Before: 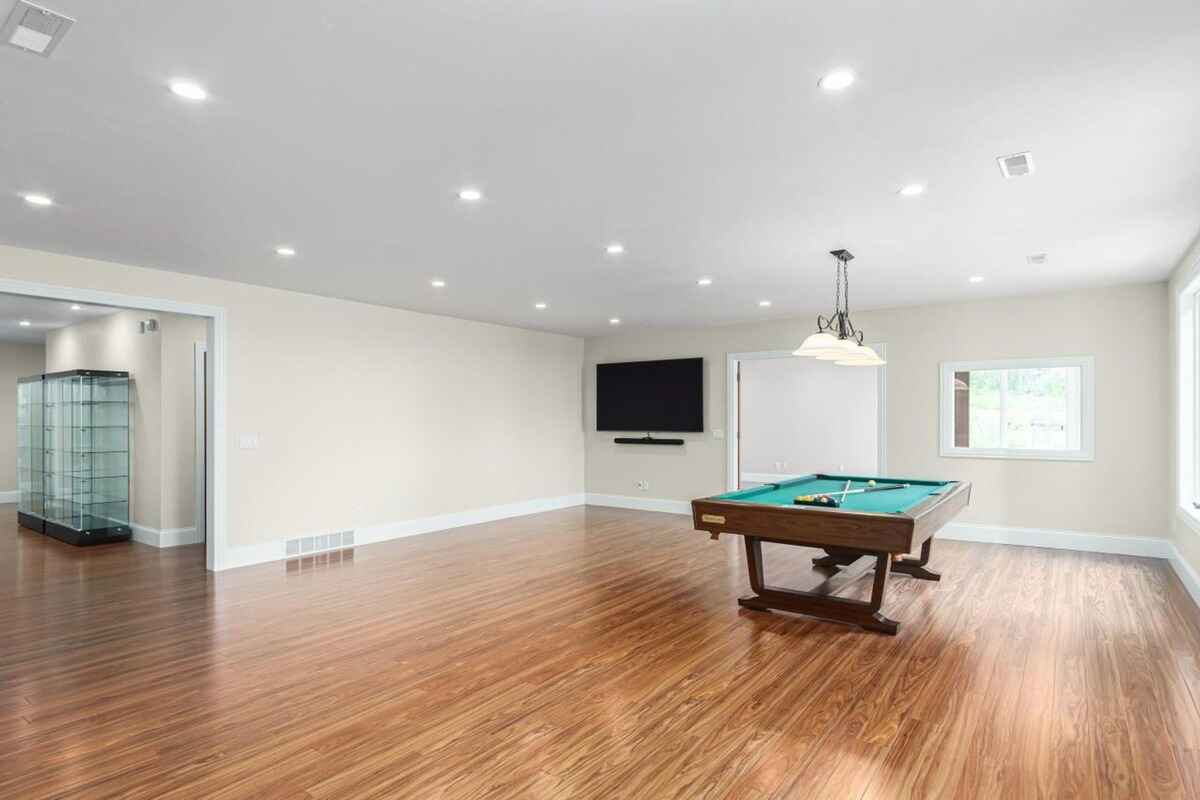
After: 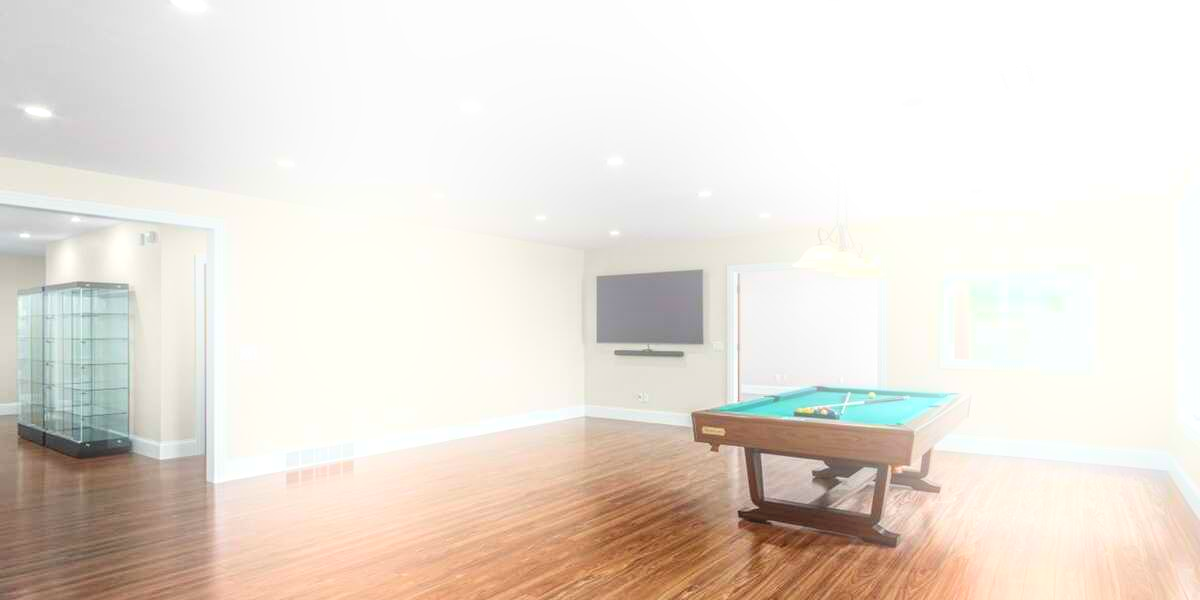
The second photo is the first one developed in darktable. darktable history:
exposure: exposure 0.161 EV, compensate highlight preservation false
local contrast: on, module defaults
bloom: on, module defaults
crop: top 11.038%, bottom 13.962%
